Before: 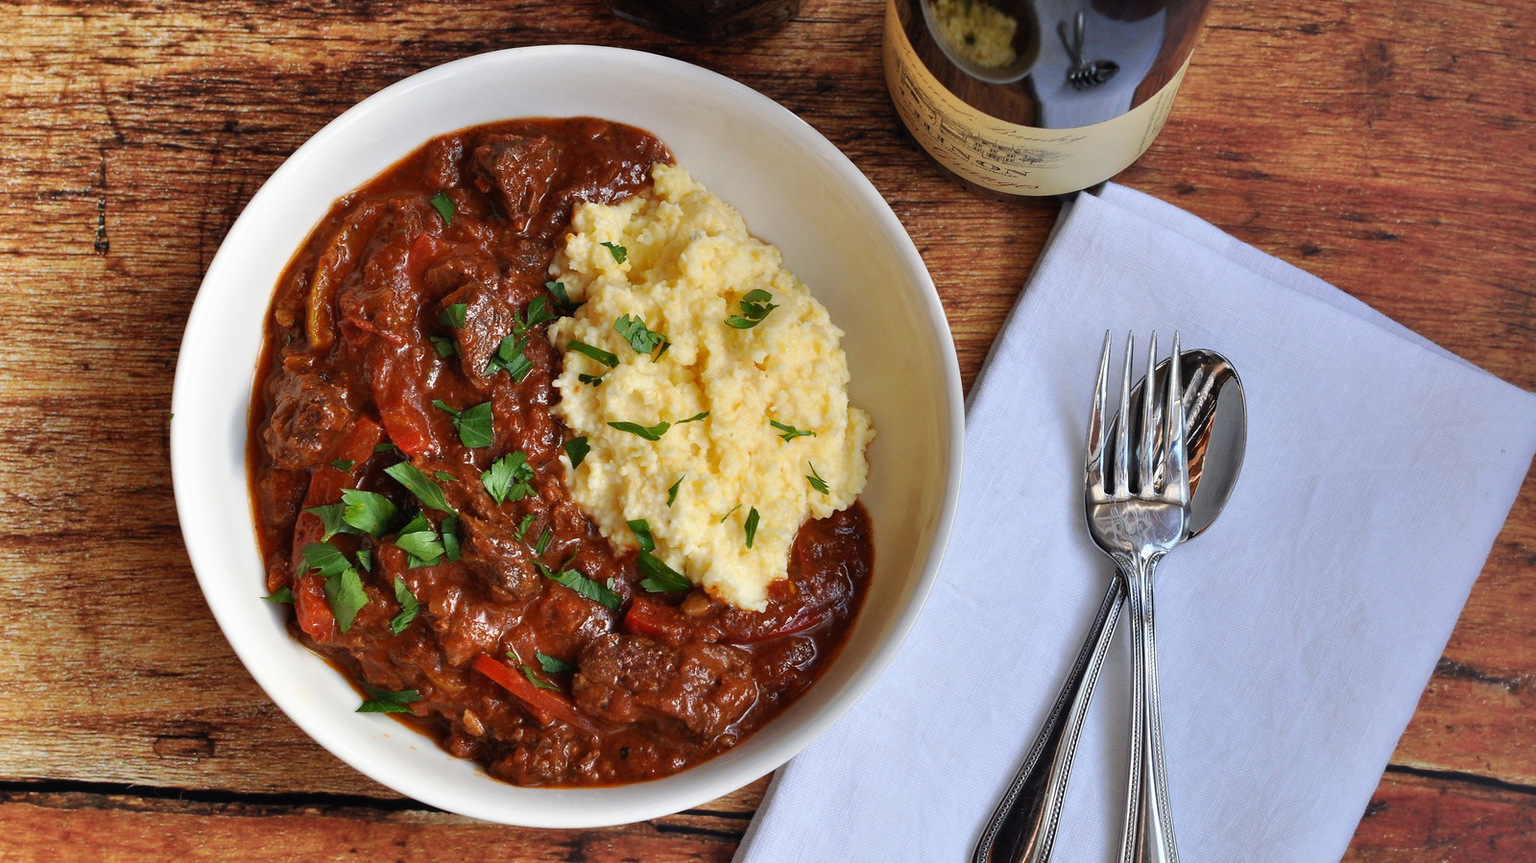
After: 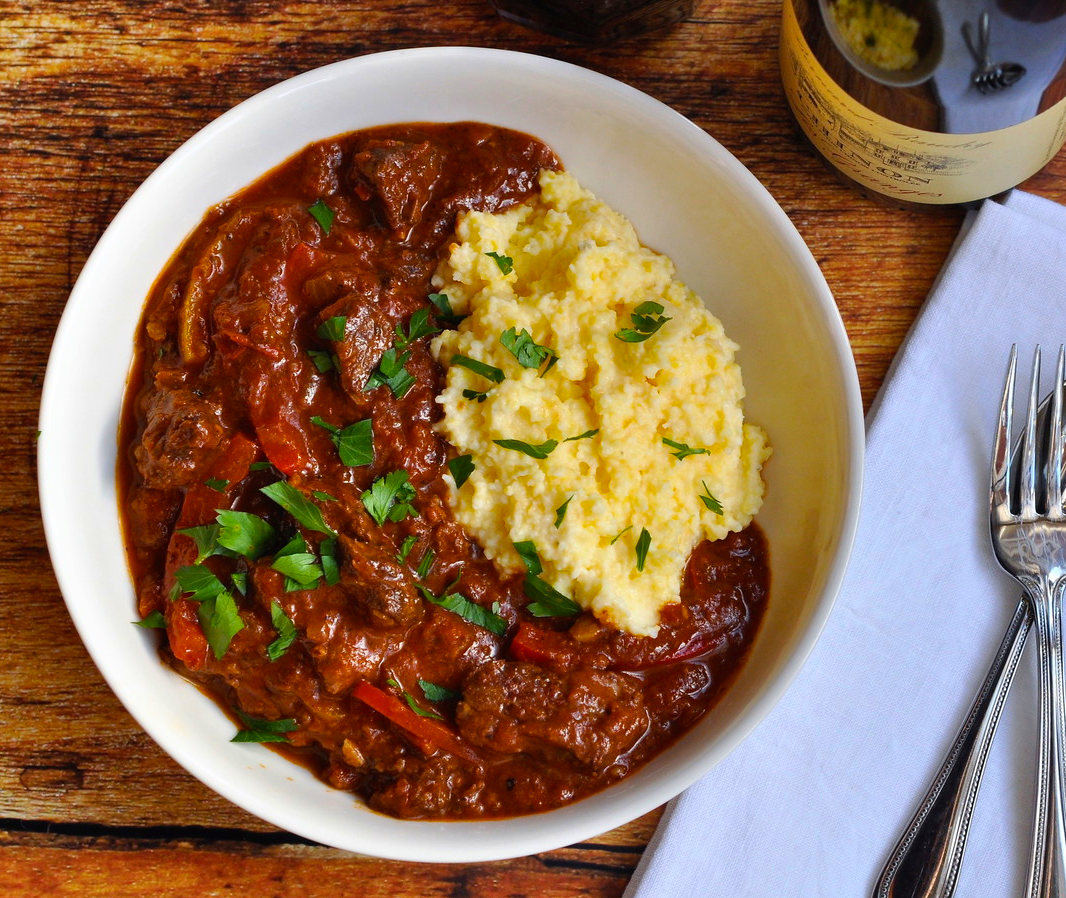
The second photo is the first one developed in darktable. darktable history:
color balance rgb: perceptual saturation grading › global saturation 25%, global vibrance 20%
crop and rotate: left 8.786%, right 24.548%
